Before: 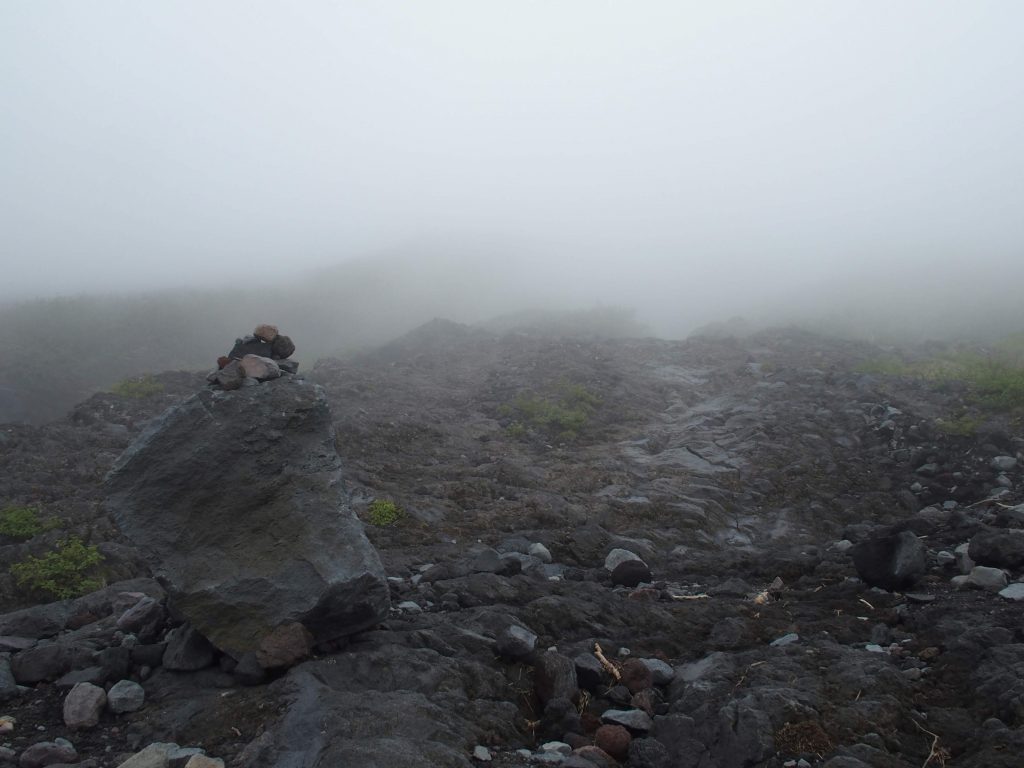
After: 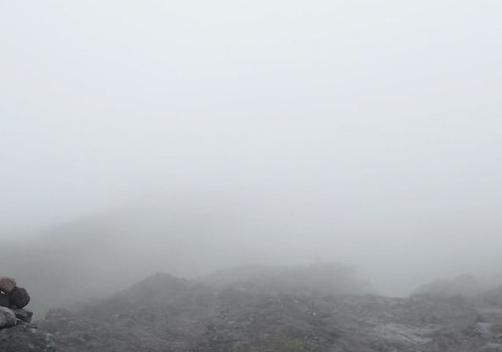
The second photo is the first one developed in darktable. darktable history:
contrast brightness saturation: contrast 0.1, saturation -0.3
rotate and perspective: rotation 1.69°, lens shift (vertical) -0.023, lens shift (horizontal) -0.291, crop left 0.025, crop right 0.988, crop top 0.092, crop bottom 0.842
crop: left 19.556%, right 30.401%, bottom 46.458%
